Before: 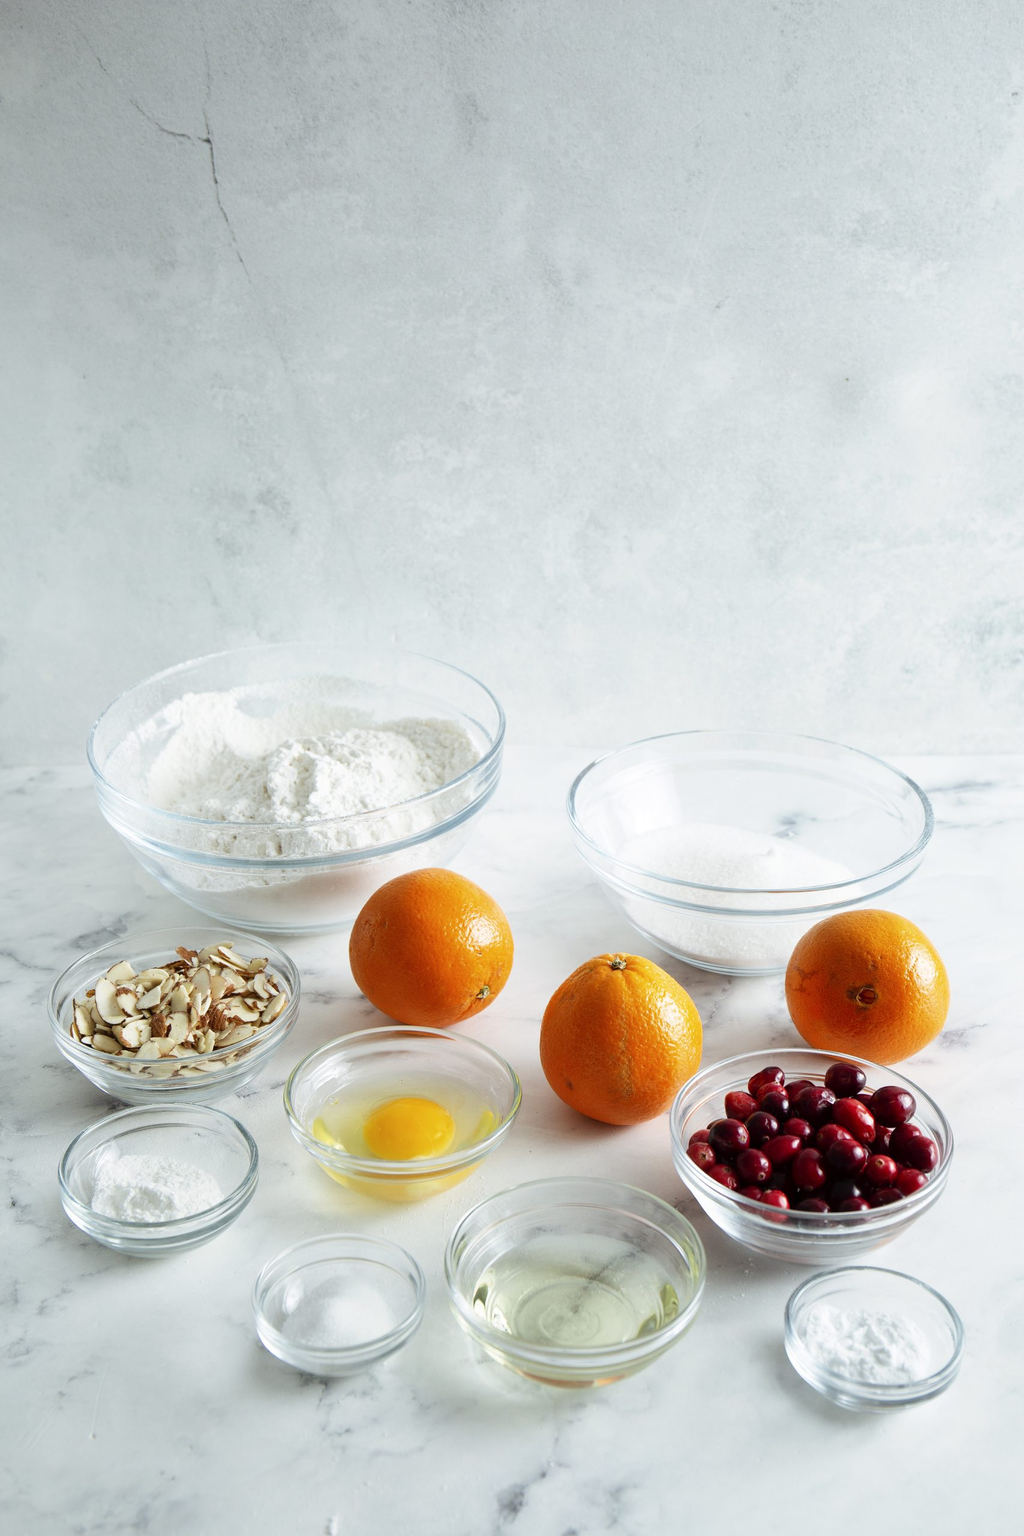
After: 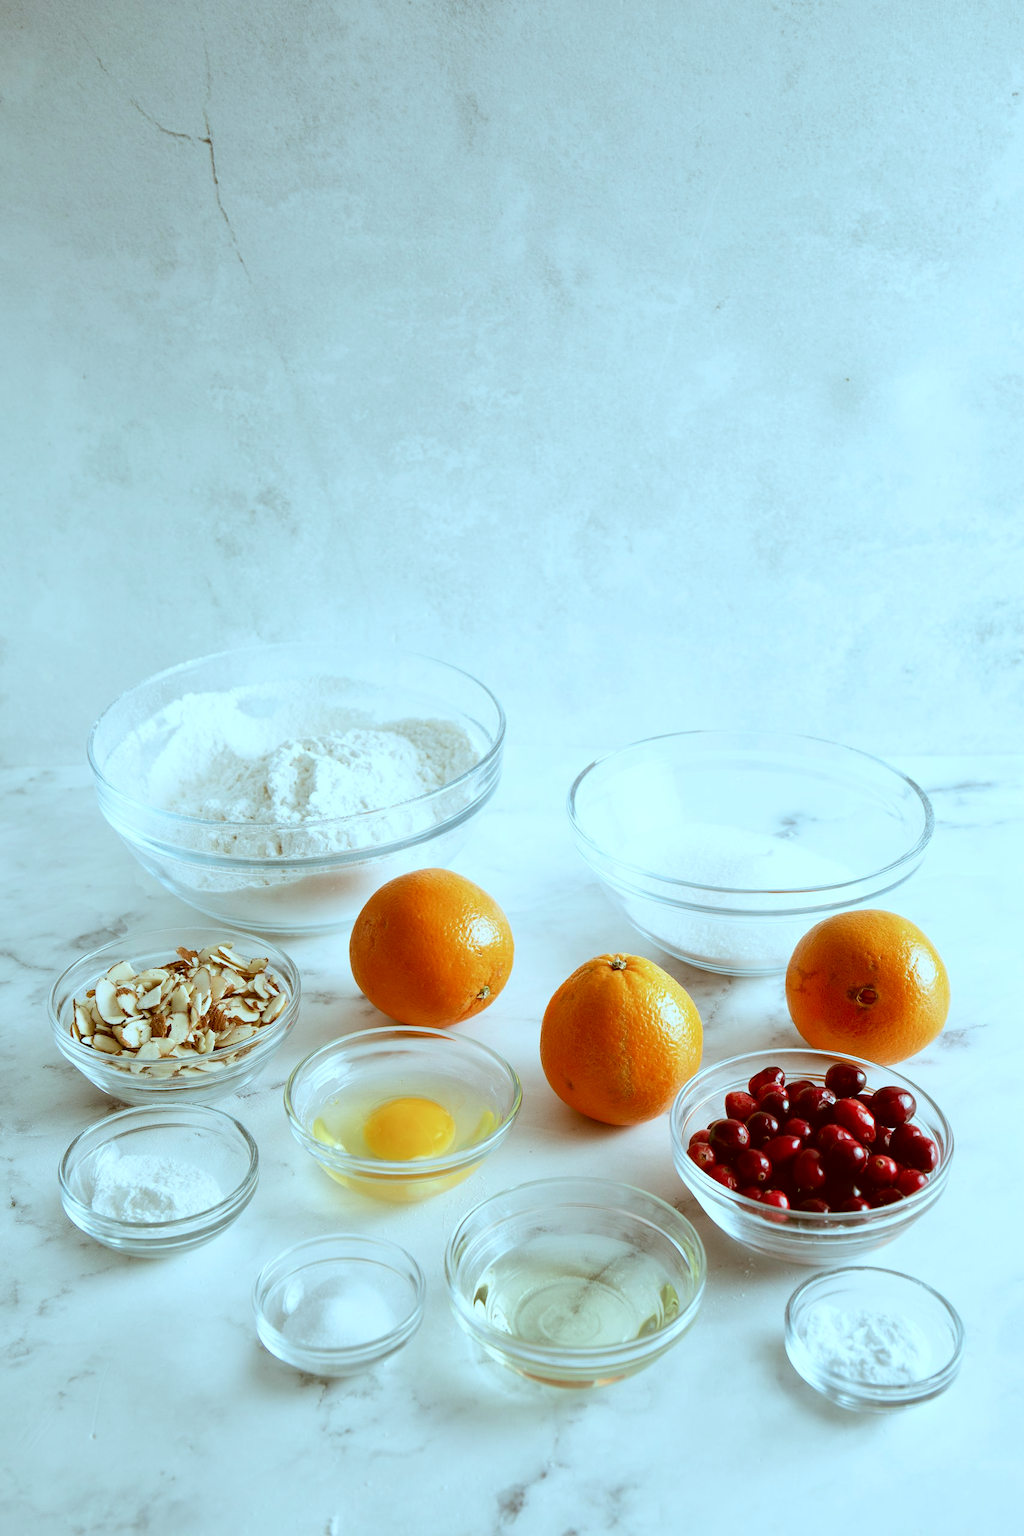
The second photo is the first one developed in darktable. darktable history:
color correction: highlights a* -13.84, highlights b* -16.93, shadows a* 10.81, shadows b* 30.02
